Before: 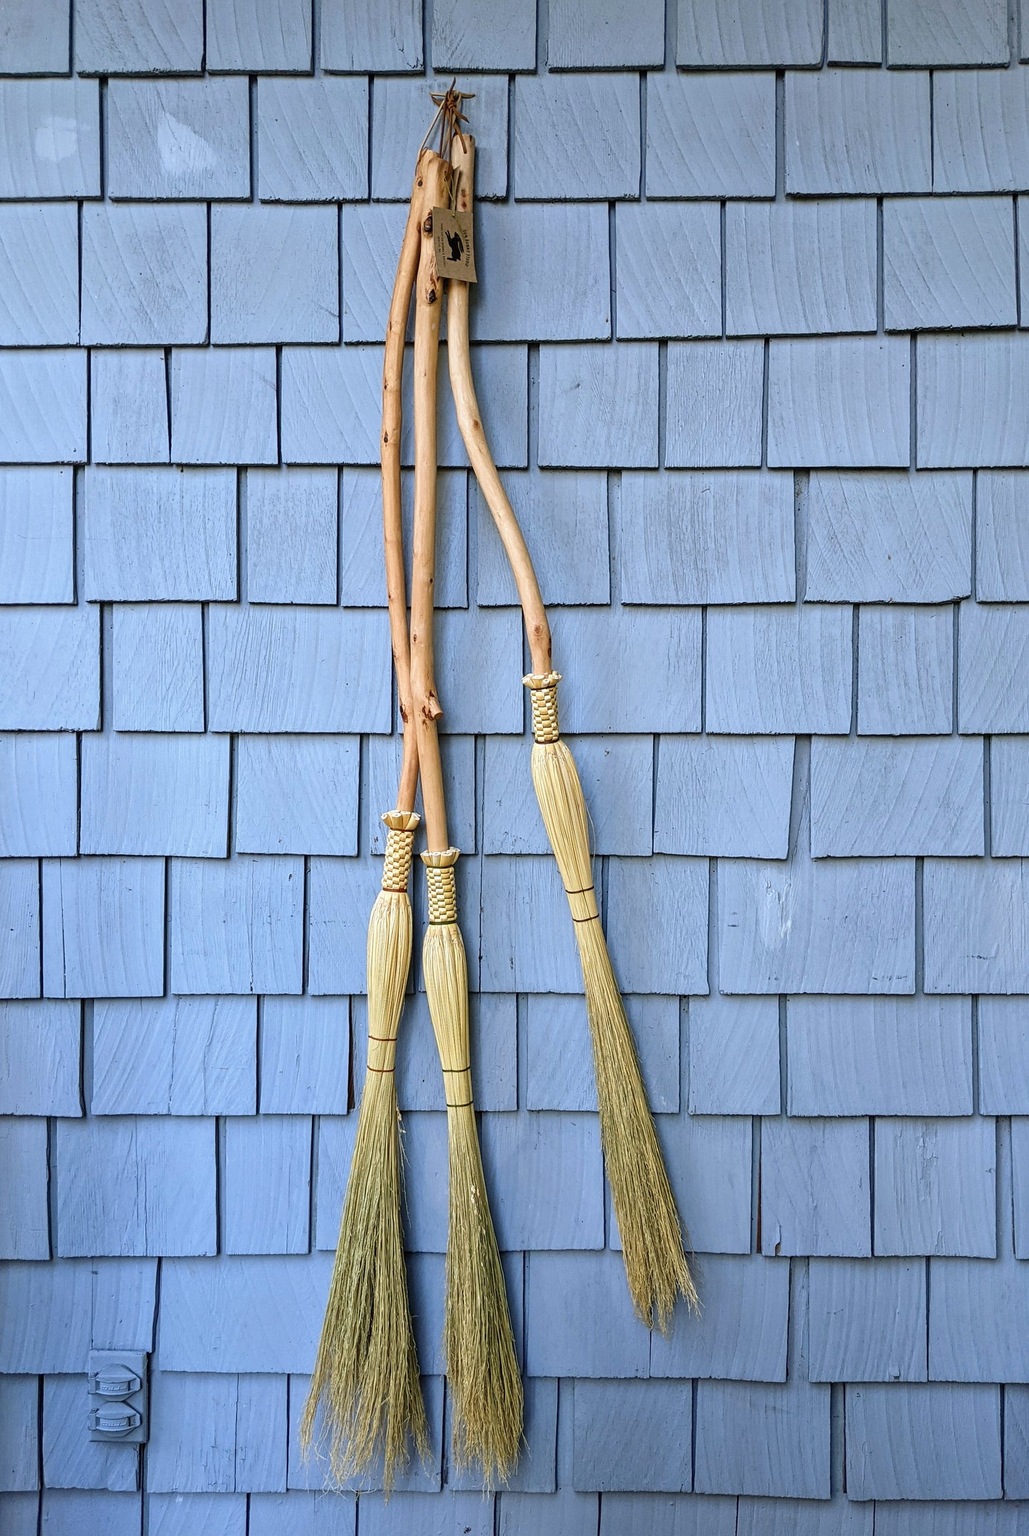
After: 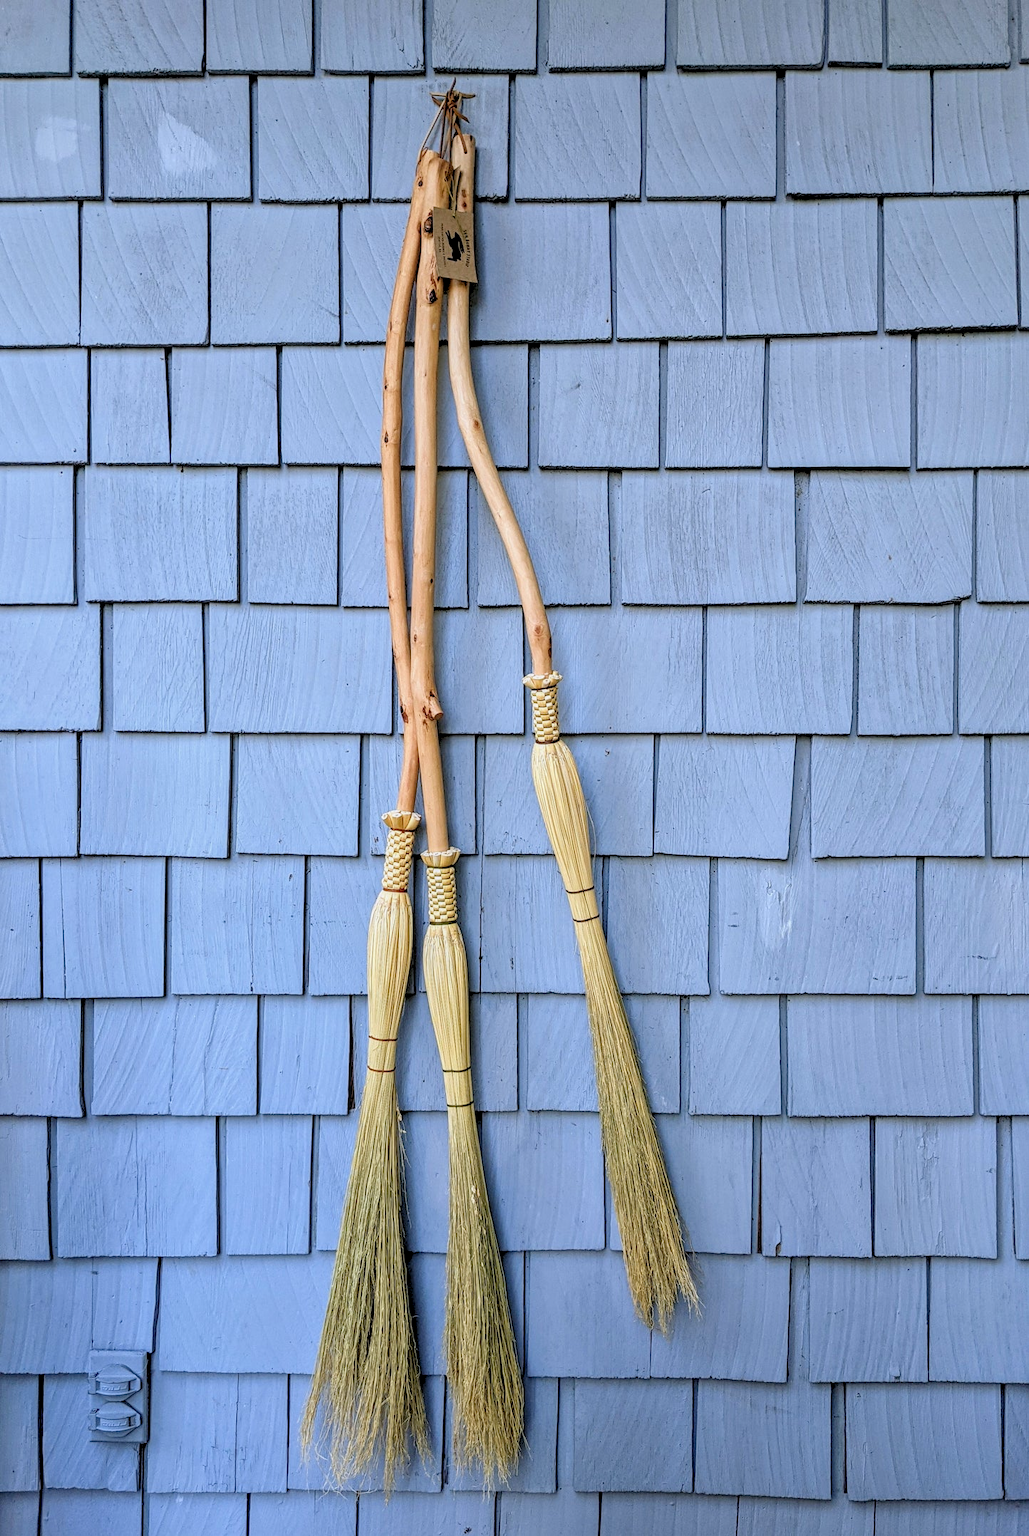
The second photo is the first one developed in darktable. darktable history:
white balance: red 1.004, blue 1.024
local contrast: on, module defaults
tone equalizer: on, module defaults
rgb levels: preserve colors sum RGB, levels [[0.038, 0.433, 0.934], [0, 0.5, 1], [0, 0.5, 1]]
